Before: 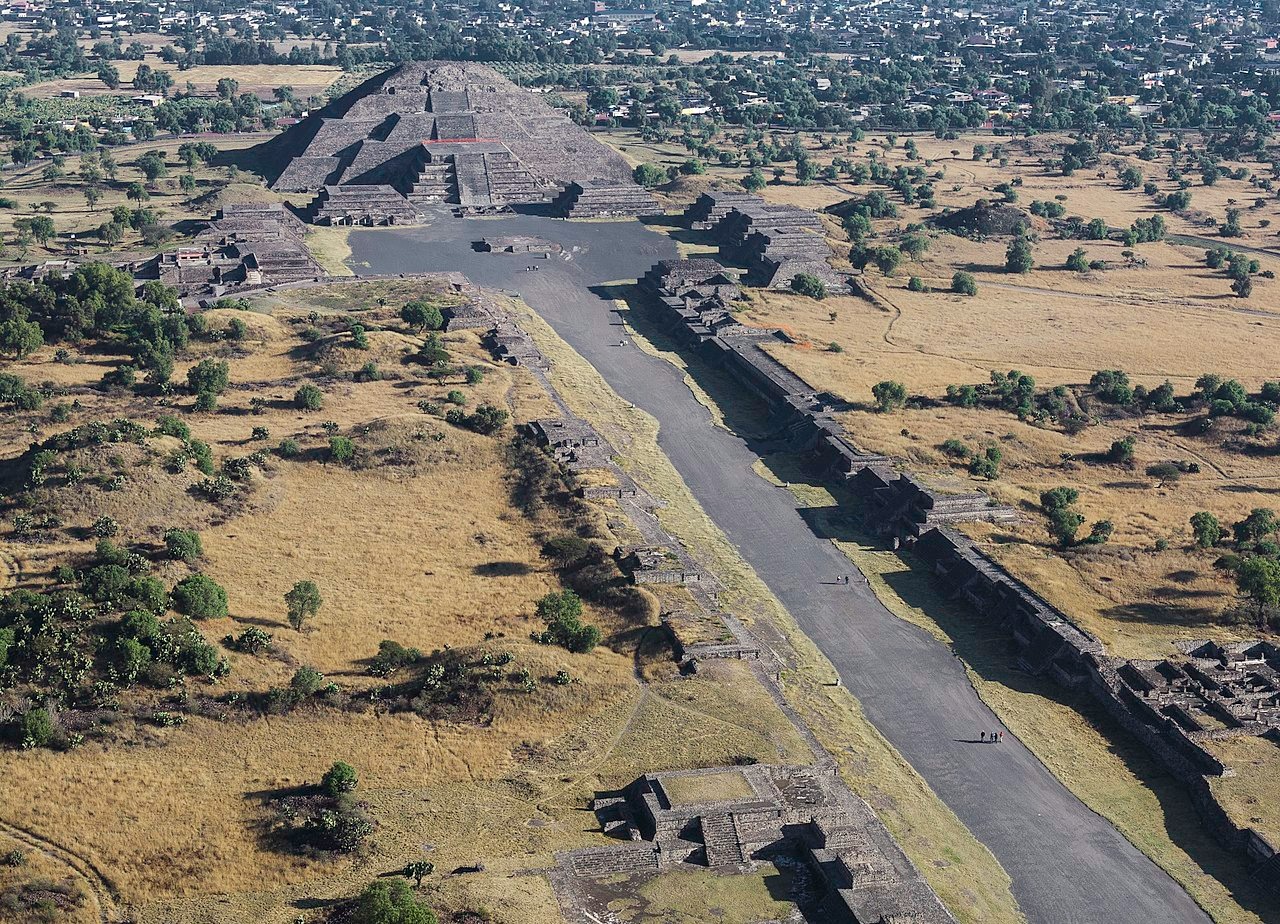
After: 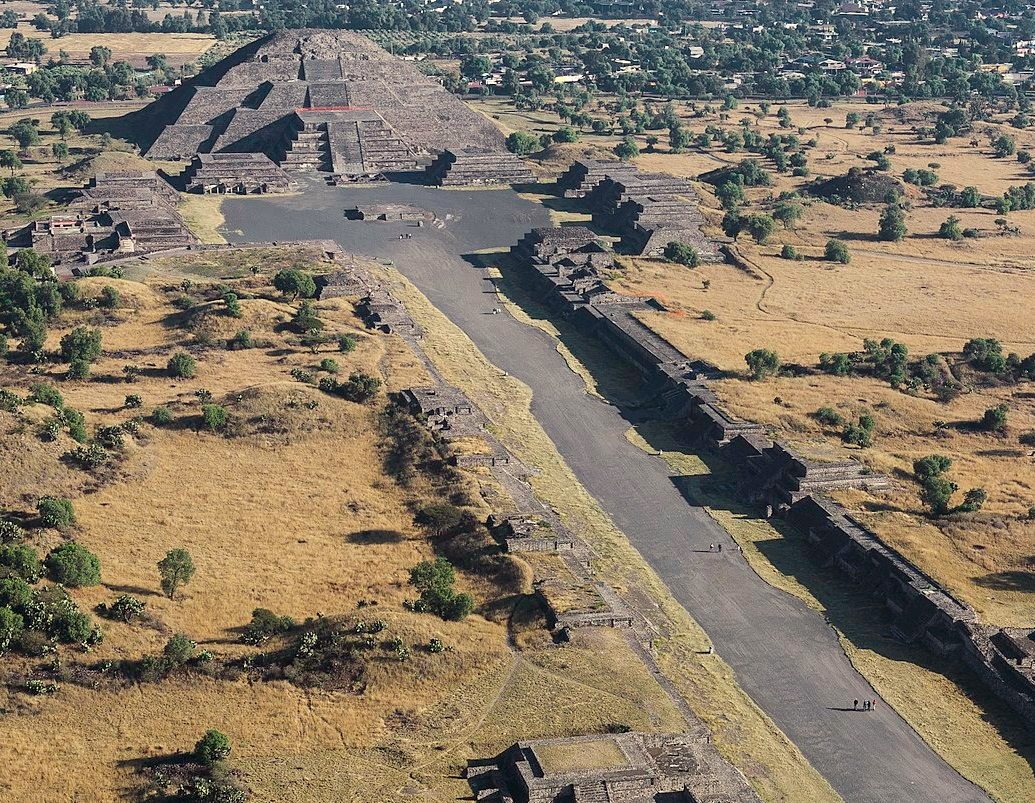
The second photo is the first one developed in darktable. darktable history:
white balance: red 1.045, blue 0.932
crop: left 9.929%, top 3.475%, right 9.188%, bottom 9.529%
